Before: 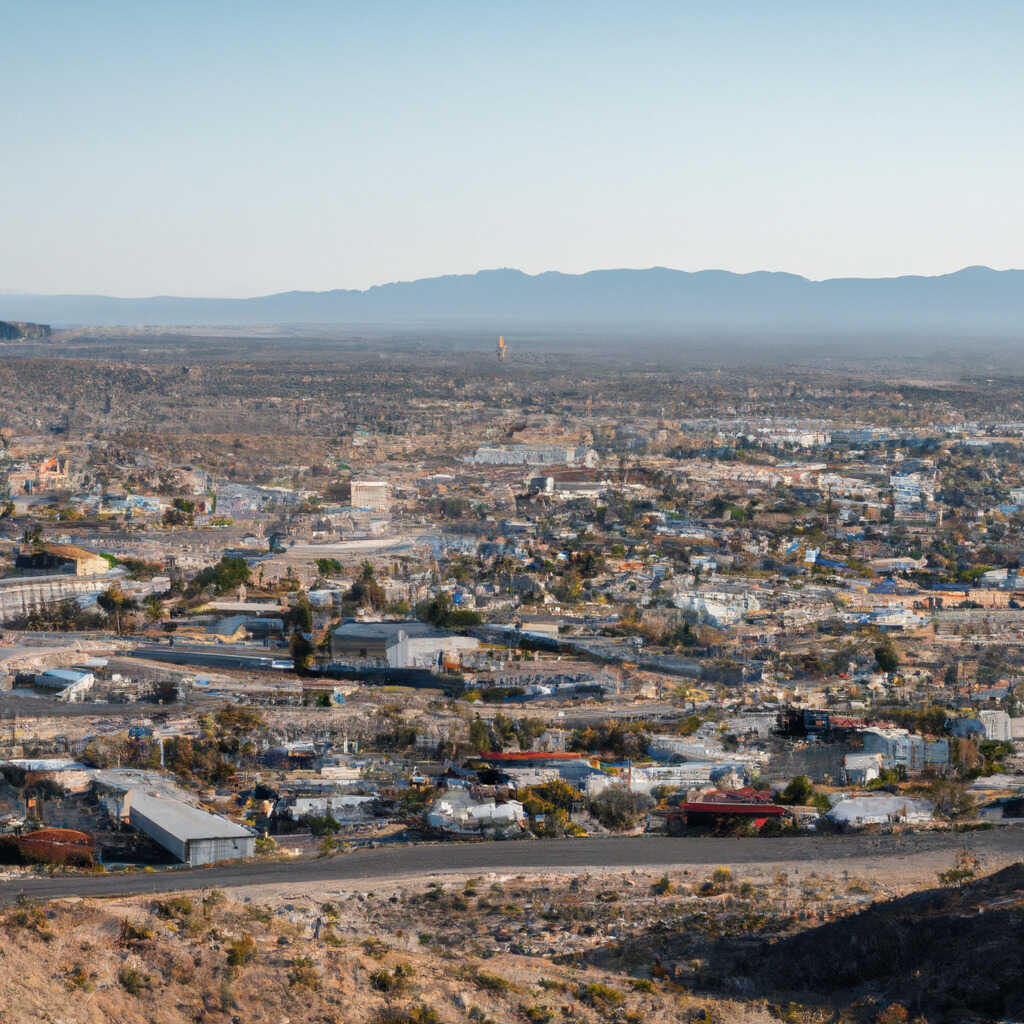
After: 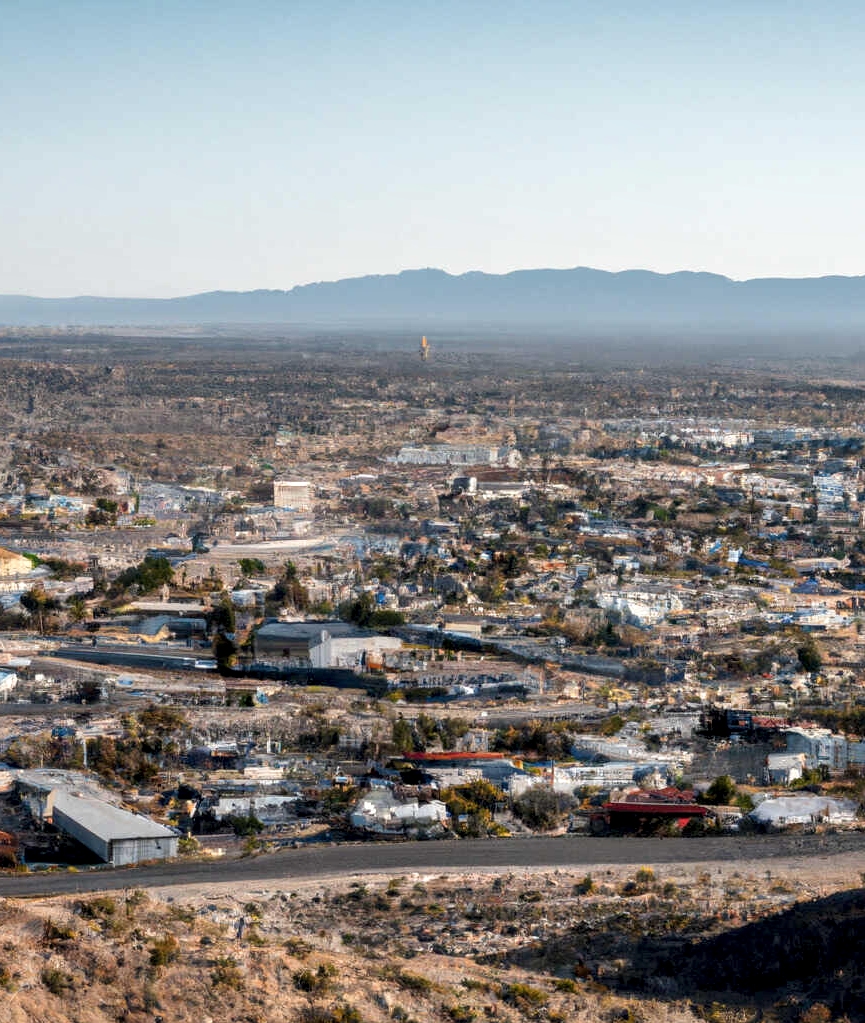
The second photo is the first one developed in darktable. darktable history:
local contrast: detail 134%, midtone range 0.743
crop: left 7.591%, right 7.871%
